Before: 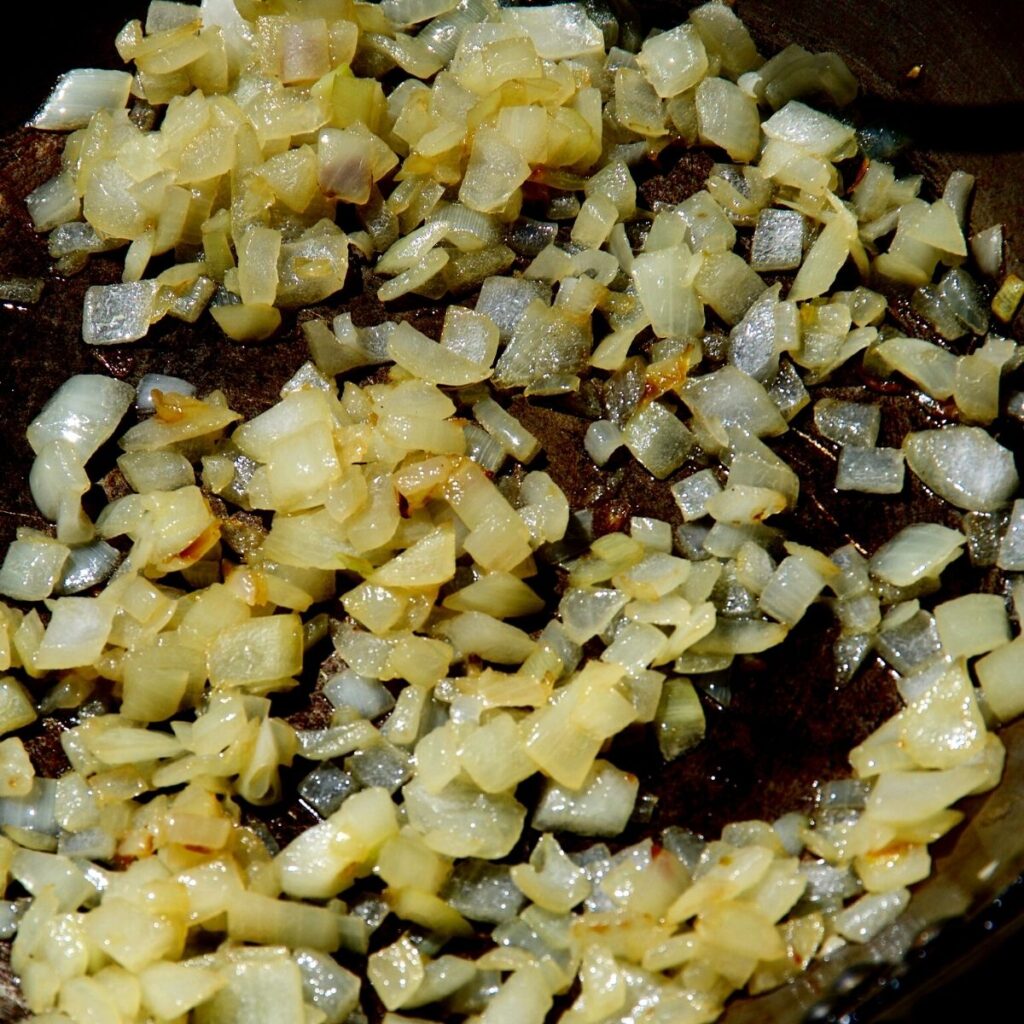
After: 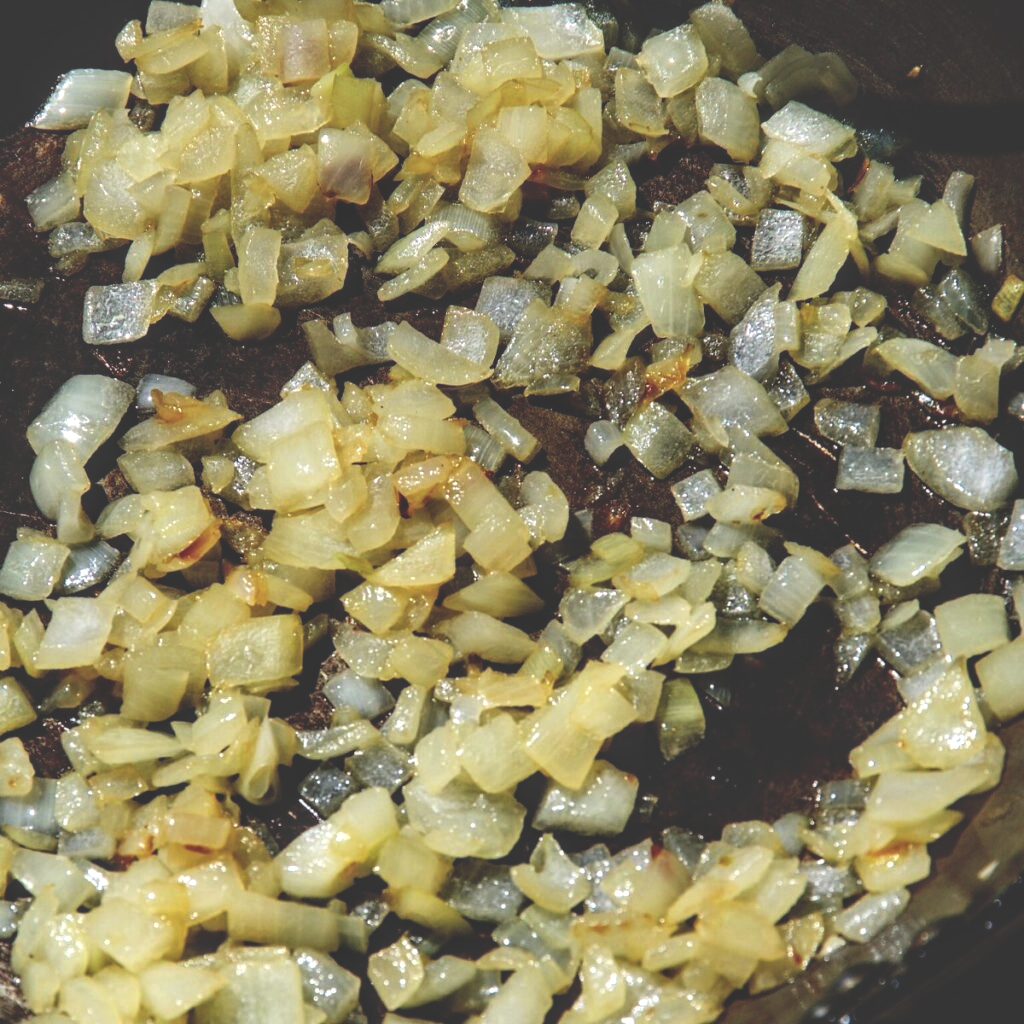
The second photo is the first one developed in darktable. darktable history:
exposure: black level correction -0.041, exposure 0.064 EV, compensate highlight preservation false
local contrast: detail 130%
